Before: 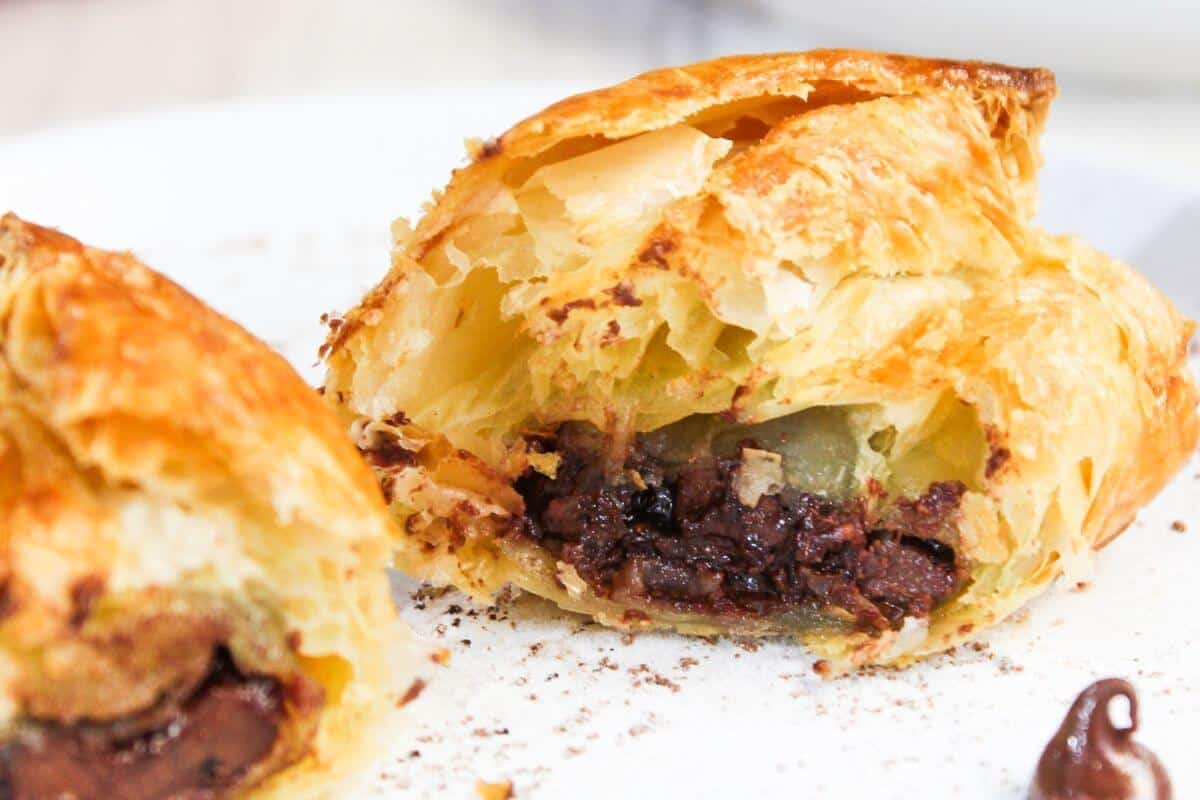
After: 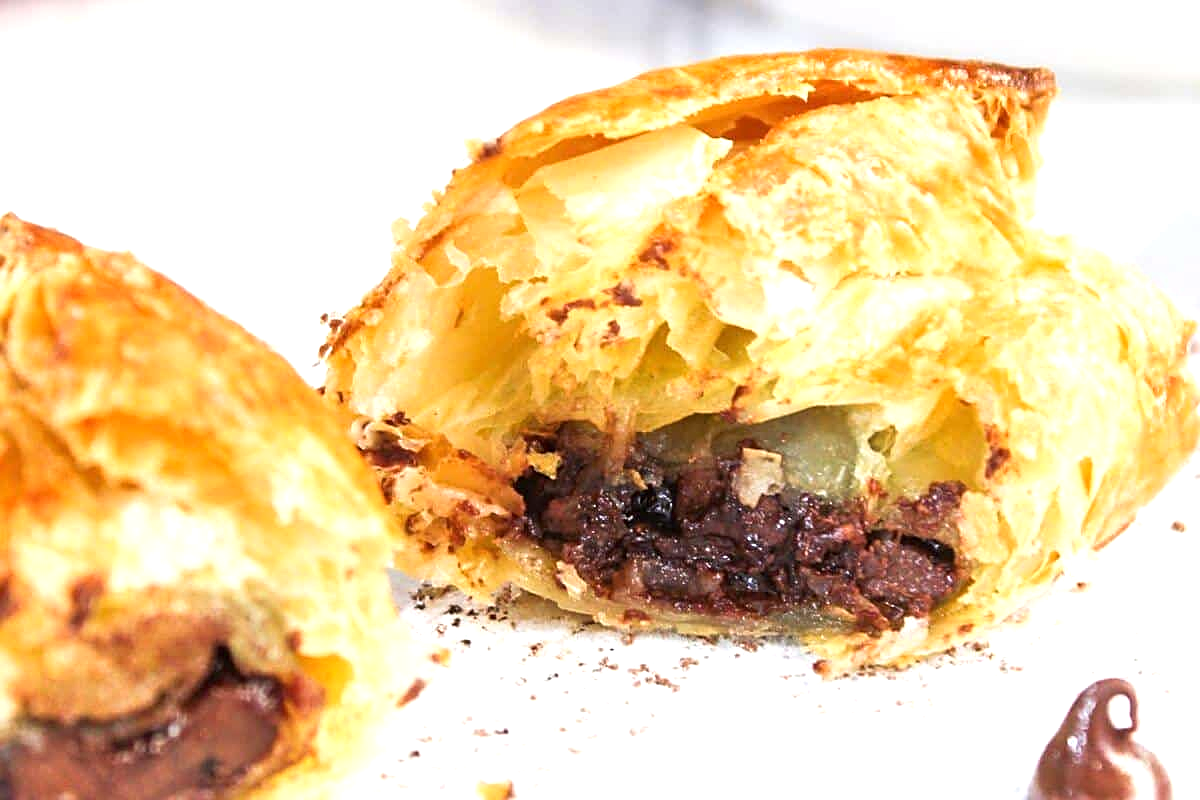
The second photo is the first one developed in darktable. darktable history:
exposure: exposure 0.509 EV, compensate exposure bias true, compensate highlight preservation false
sharpen: on, module defaults
